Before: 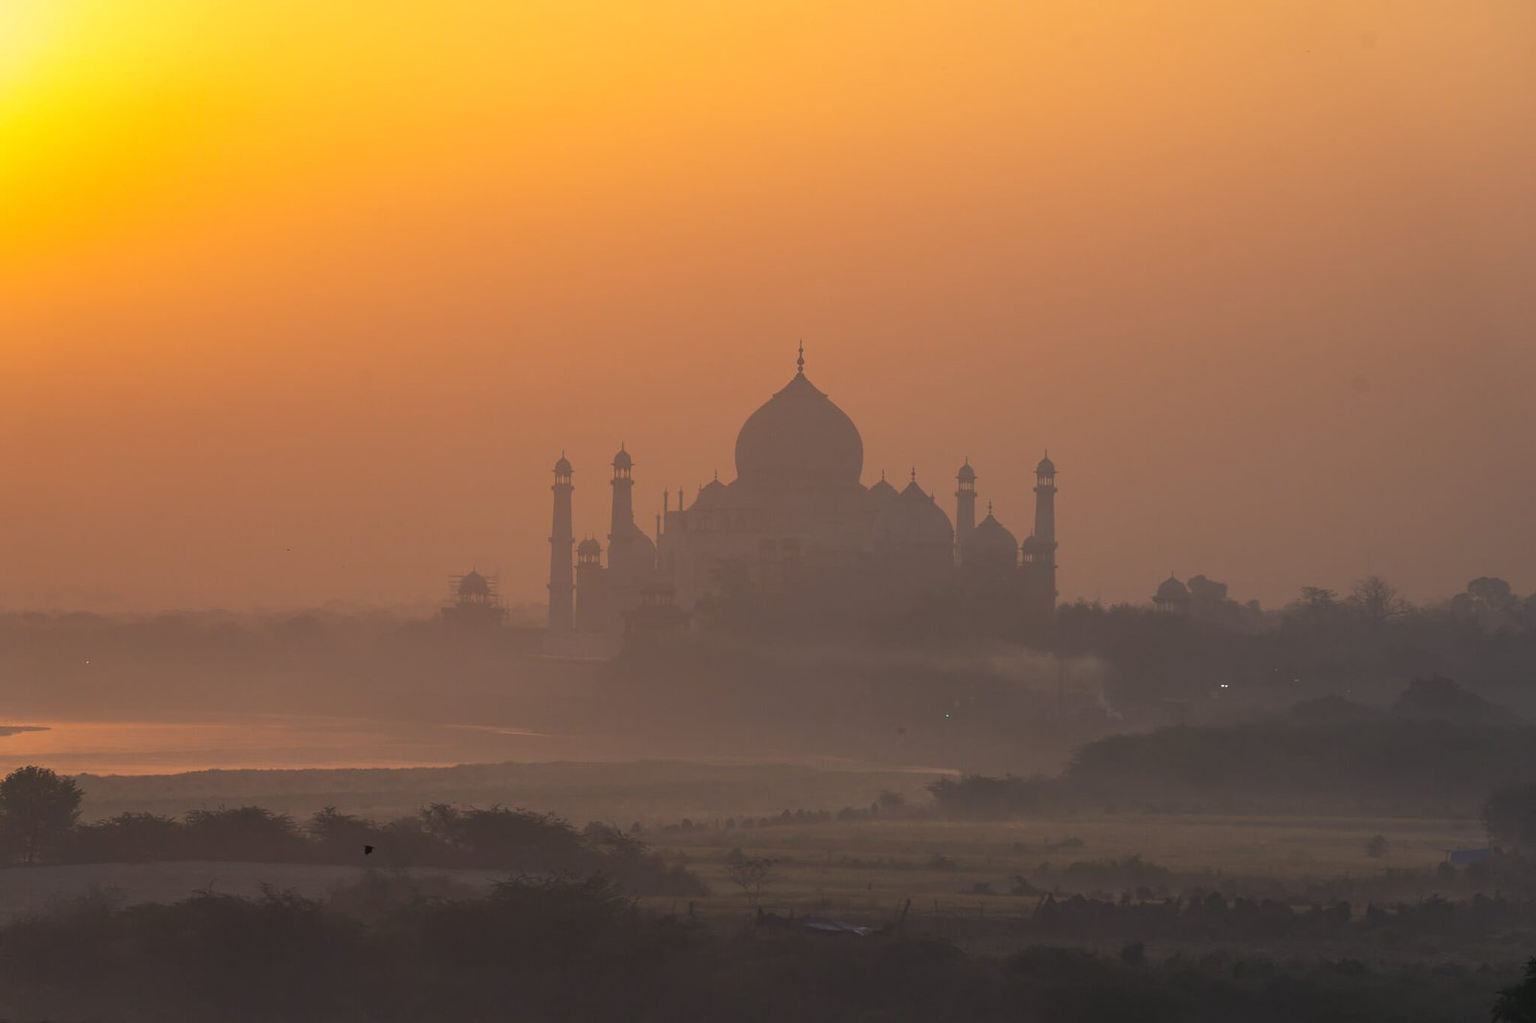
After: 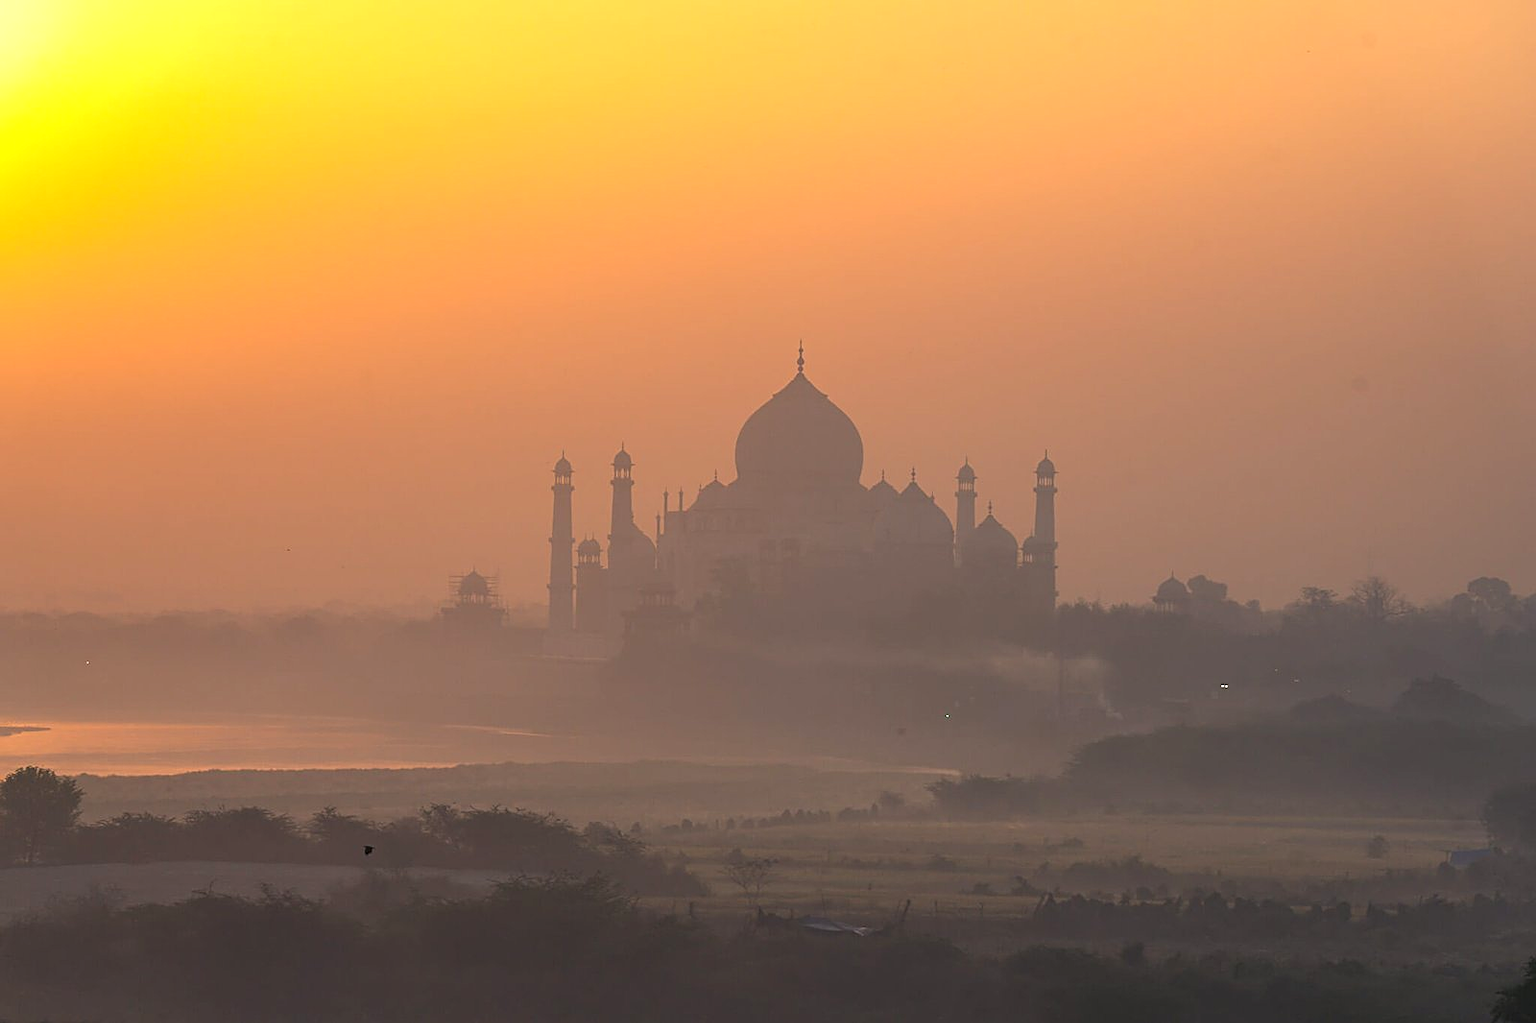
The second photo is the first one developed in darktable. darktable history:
sharpen: on, module defaults
exposure: exposure 0.495 EV, compensate highlight preservation false
